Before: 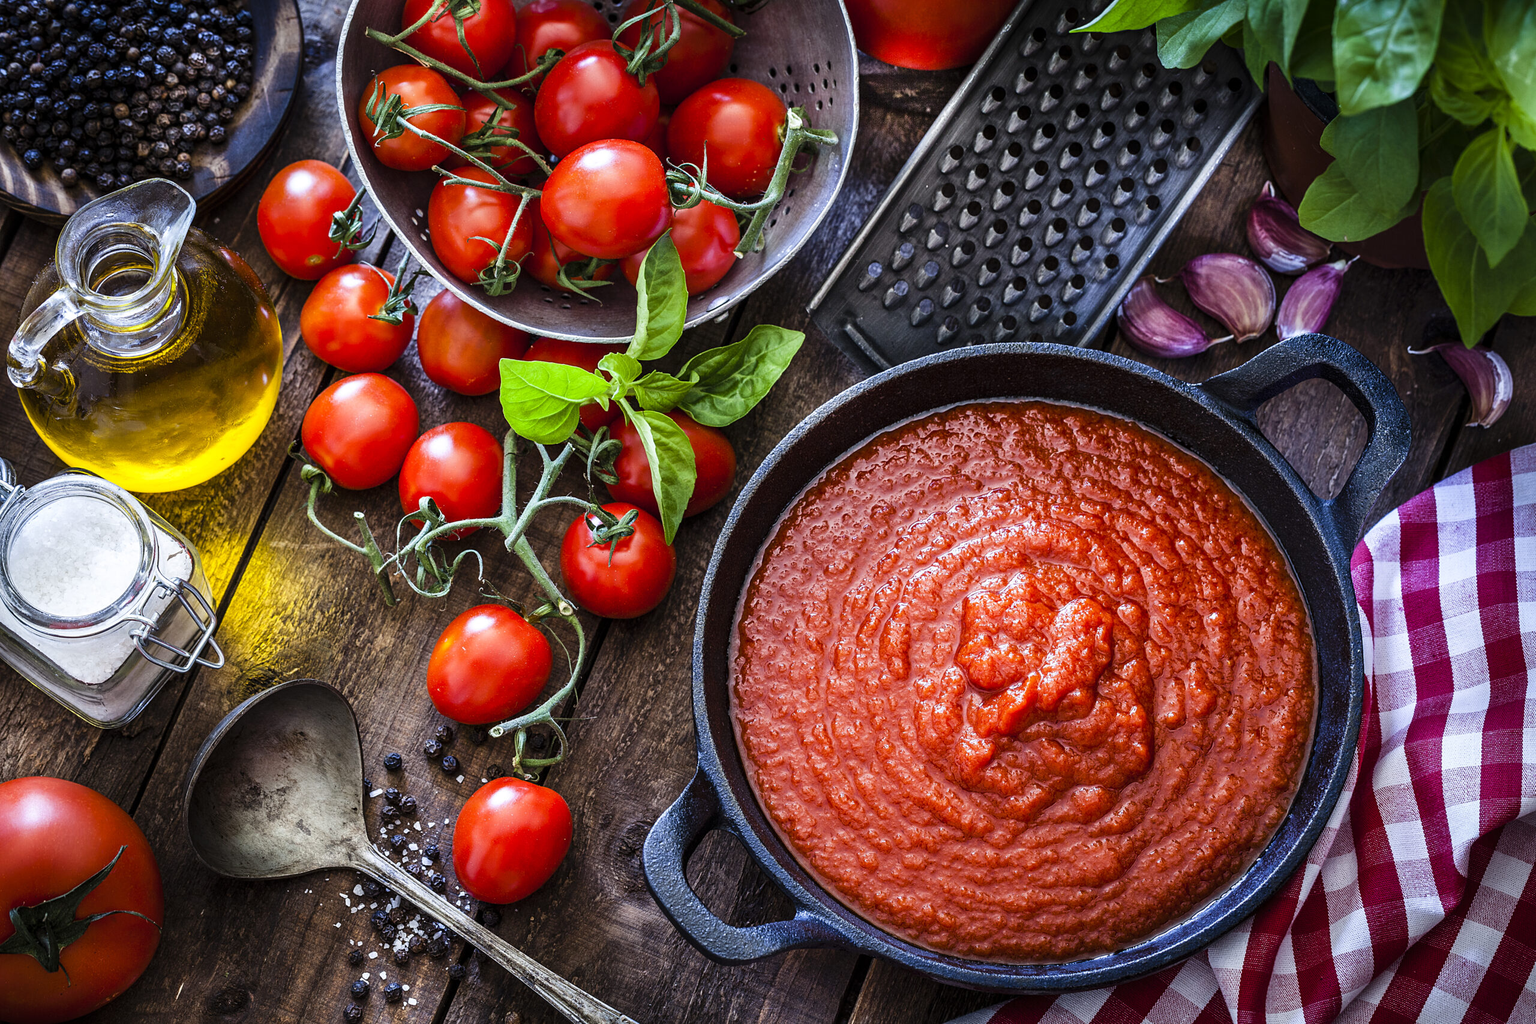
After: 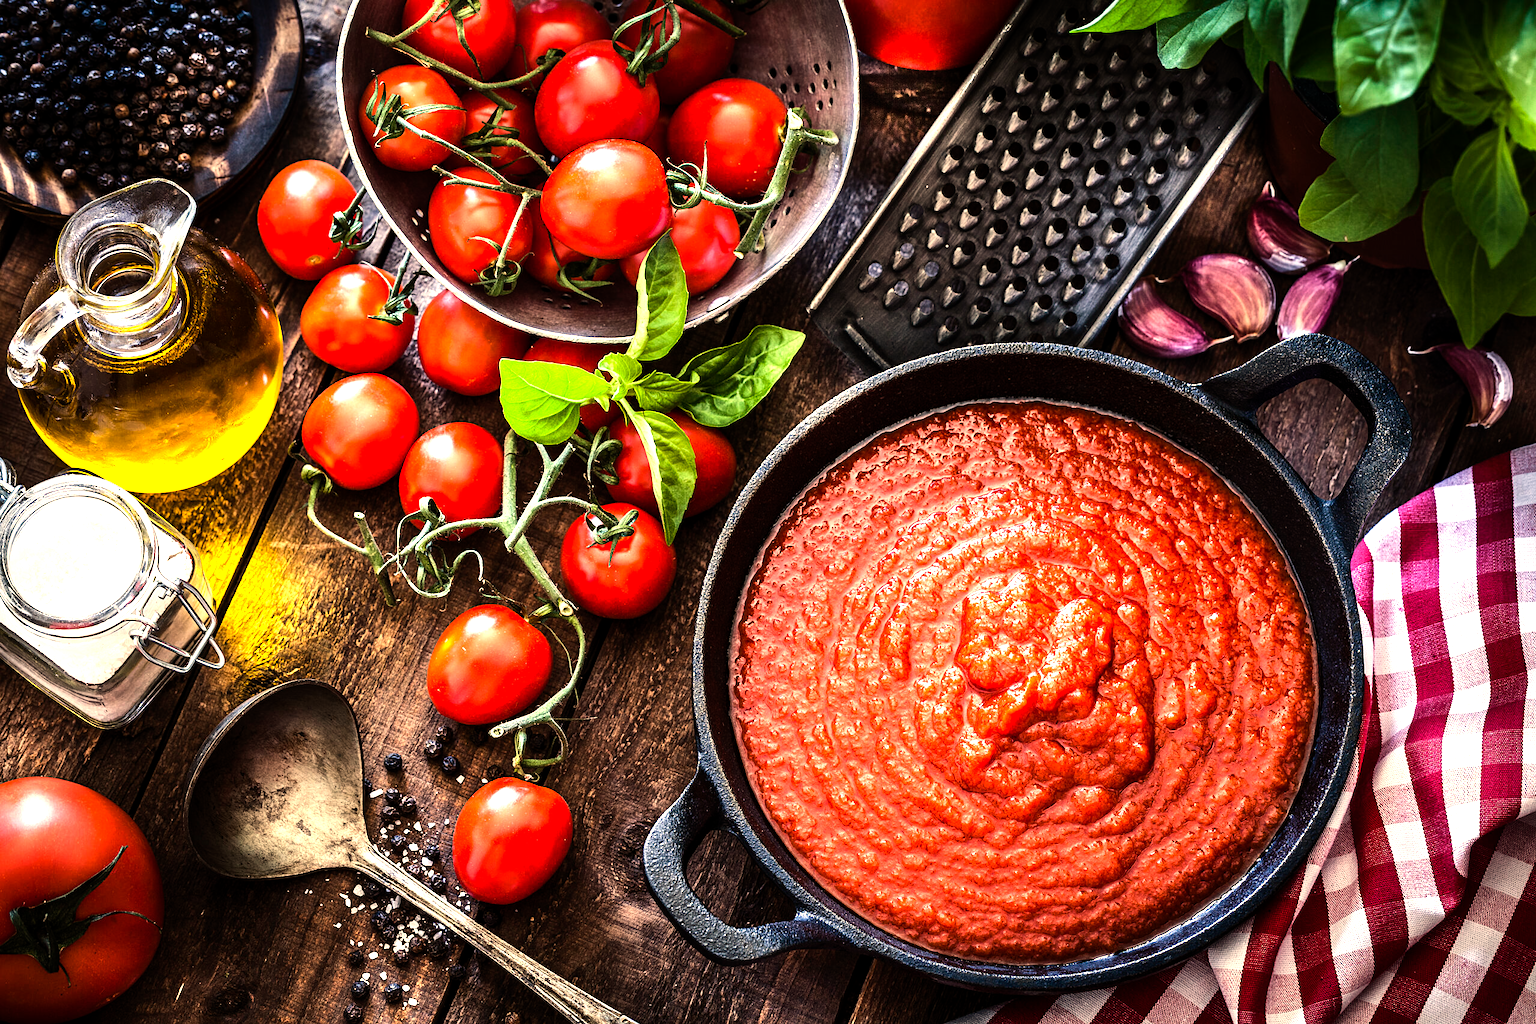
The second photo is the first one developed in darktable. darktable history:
tone equalizer: -8 EV -1.08 EV, -7 EV -1.01 EV, -6 EV -0.867 EV, -5 EV -0.578 EV, -3 EV 0.578 EV, -2 EV 0.867 EV, -1 EV 1.01 EV, +0 EV 1.08 EV, edges refinement/feathering 500, mask exposure compensation -1.57 EV, preserve details no
white balance: red 1.138, green 0.996, blue 0.812
